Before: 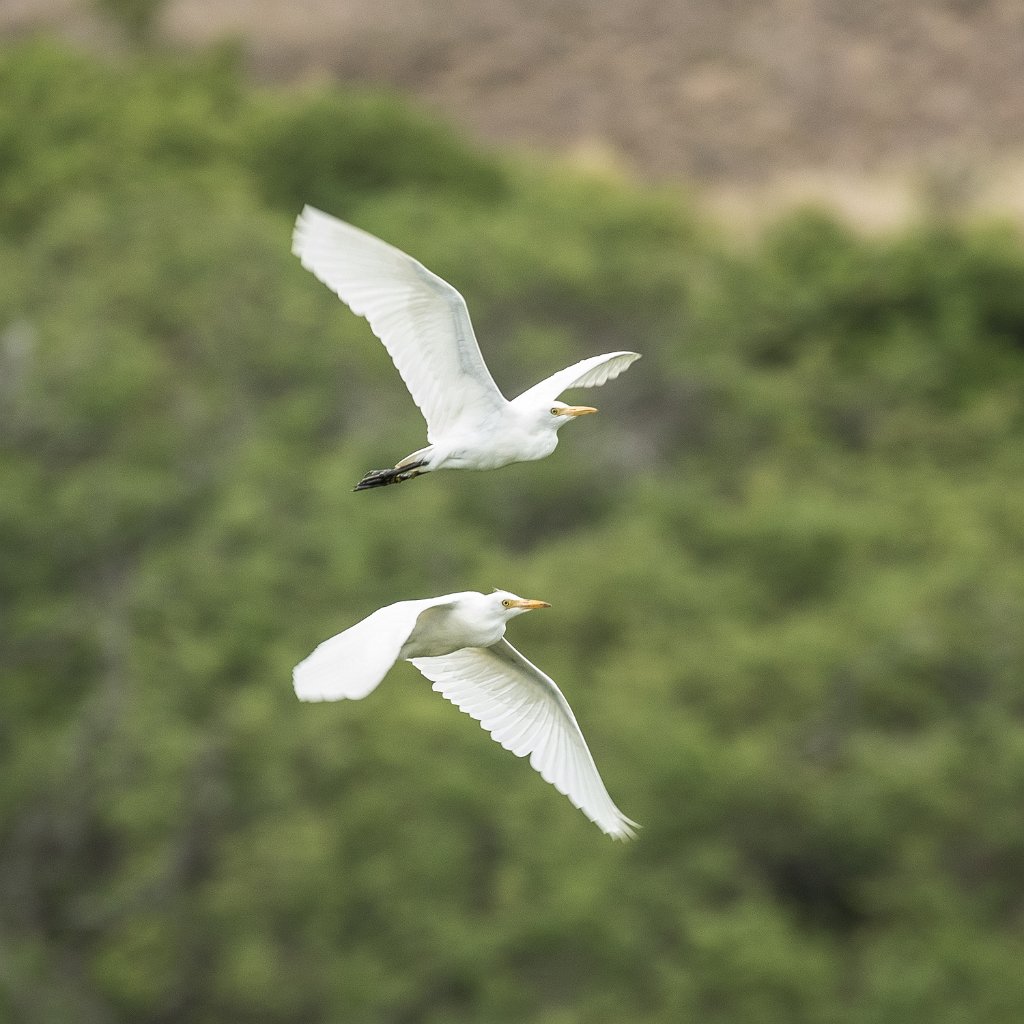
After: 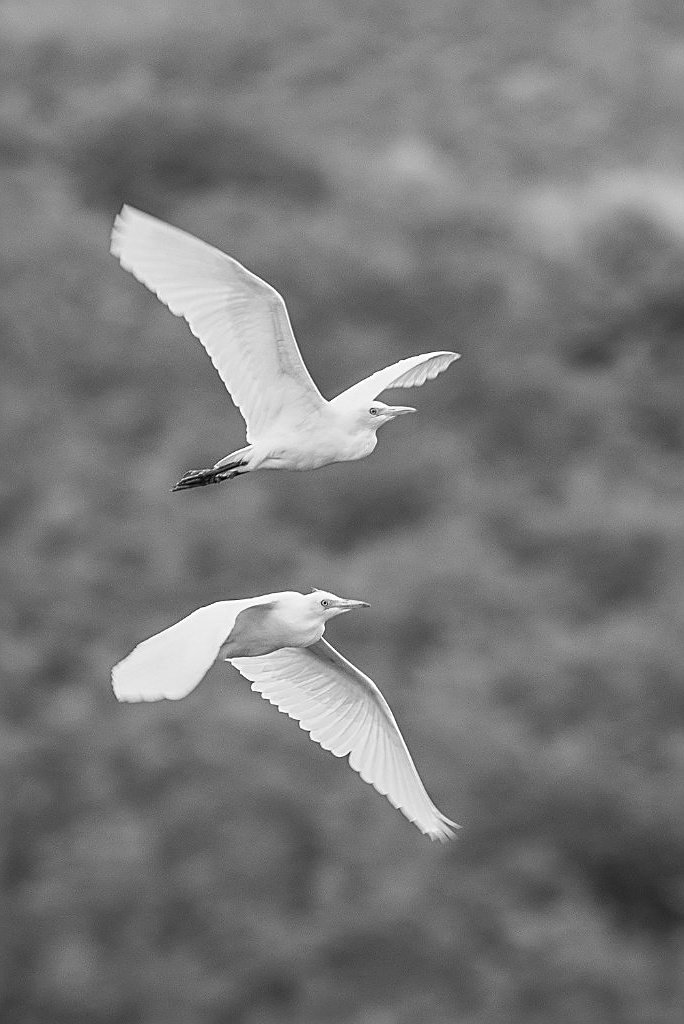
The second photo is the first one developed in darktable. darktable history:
monochrome: a 26.22, b 42.67, size 0.8
color balance: lift [1.004, 1.002, 1.002, 0.998], gamma [1, 1.007, 1.002, 0.993], gain [1, 0.977, 1.013, 1.023], contrast -3.64%
sharpen: on, module defaults
crop and rotate: left 17.732%, right 15.423%
color correction: highlights a* 9.03, highlights b* 8.71, shadows a* 40, shadows b* 40, saturation 0.8
shadows and highlights: shadows 22.7, highlights -48.71, soften with gaussian
